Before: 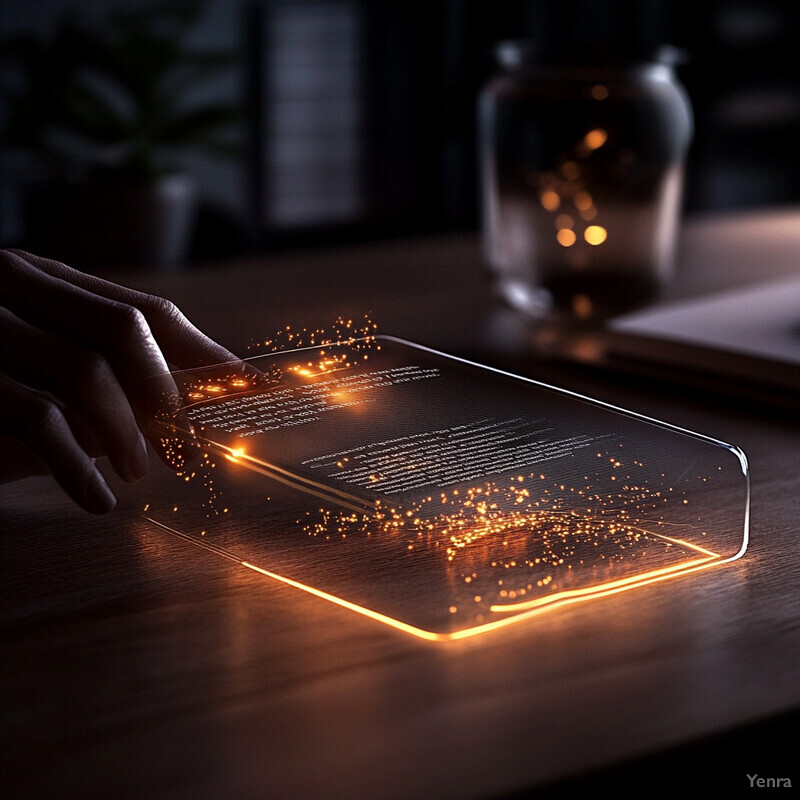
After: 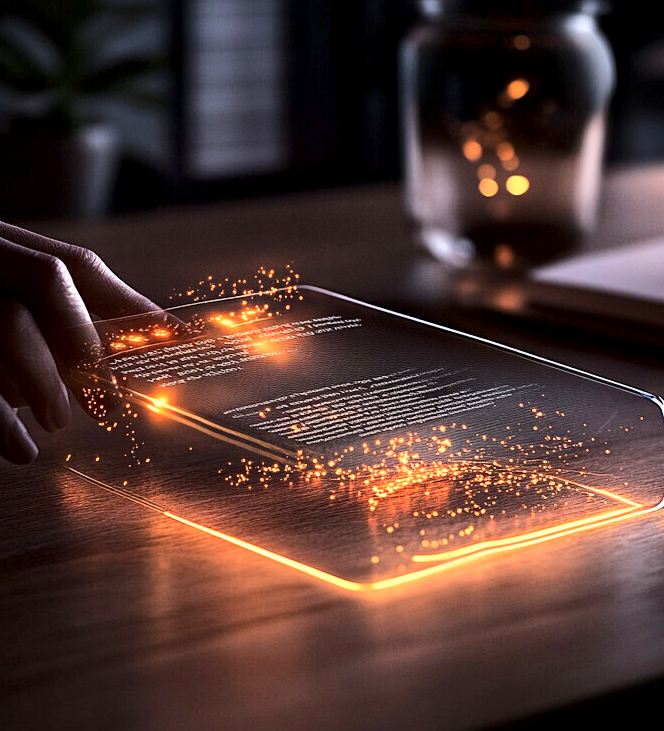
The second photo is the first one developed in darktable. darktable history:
local contrast: mode bilateral grid, contrast 21, coarseness 51, detail 120%, midtone range 0.2
base curve: curves: ch0 [(0, 0) (0.025, 0.046) (0.112, 0.277) (0.467, 0.74) (0.814, 0.929) (1, 0.942)]
crop: left 9.829%, top 6.294%, right 7.126%, bottom 2.211%
